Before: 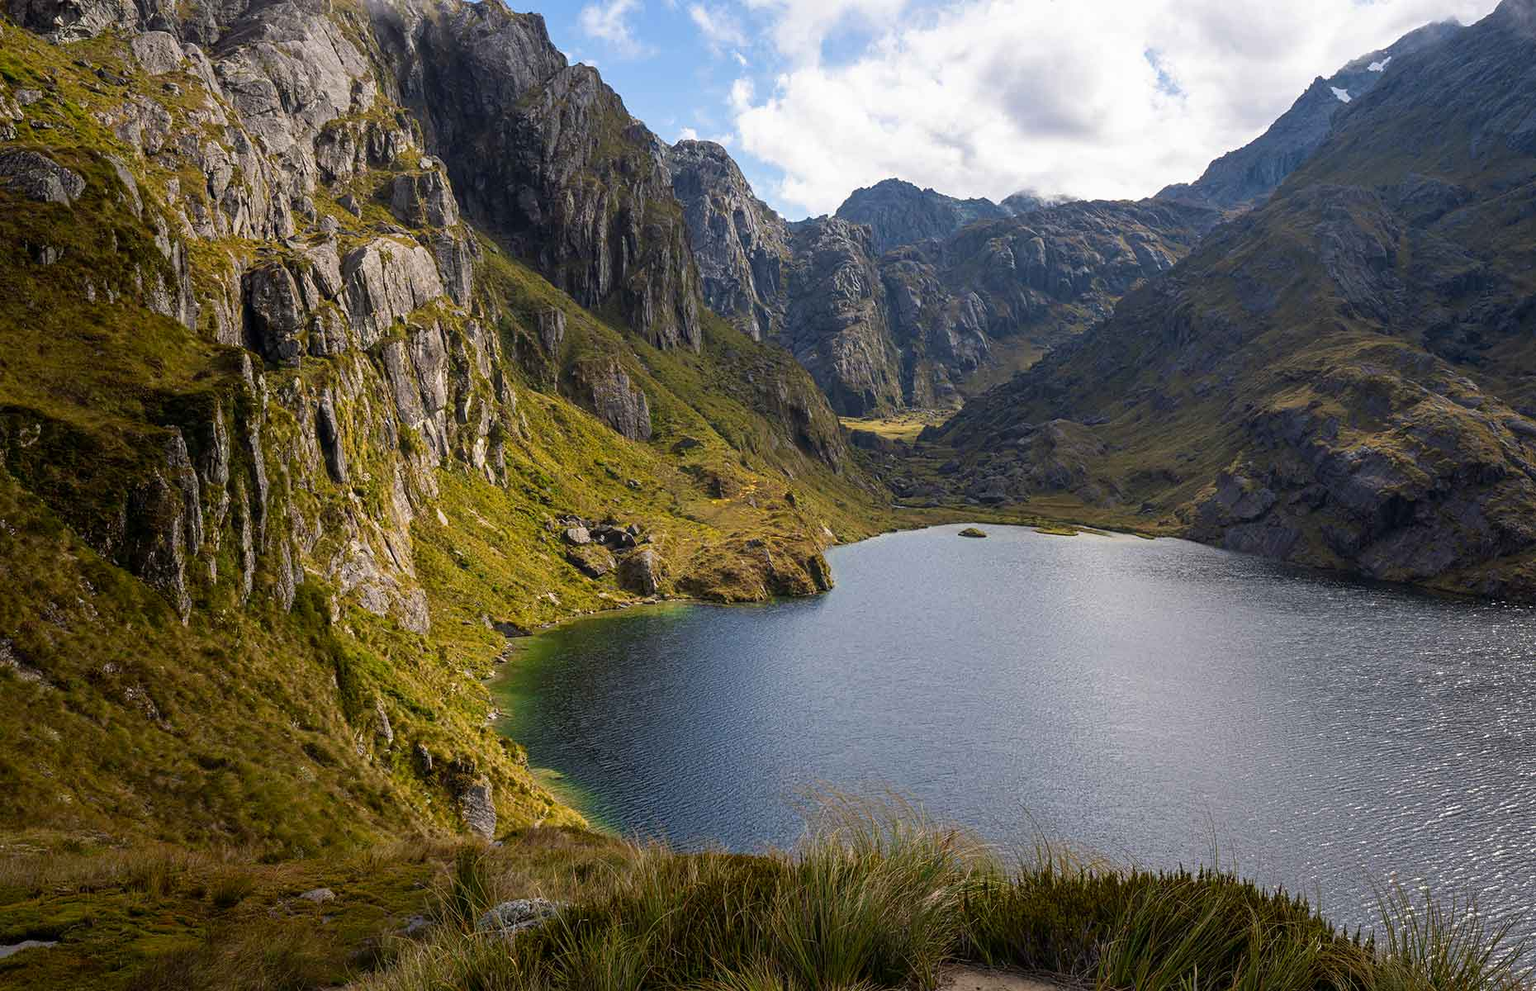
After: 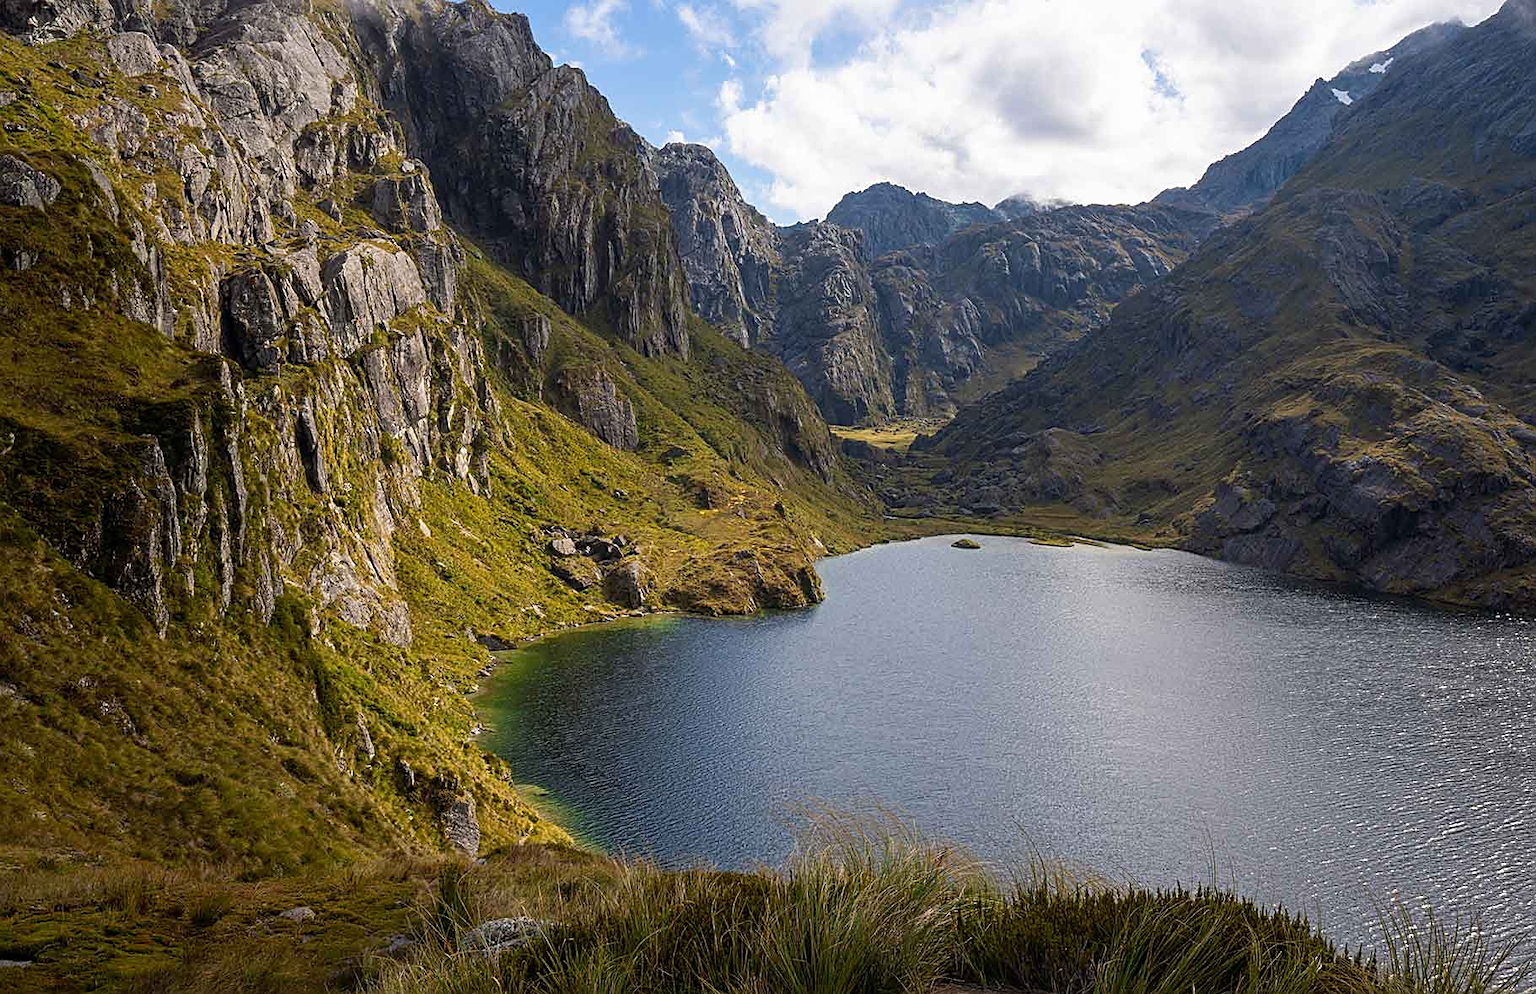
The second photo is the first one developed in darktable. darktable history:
crop: left 1.733%, right 0.273%, bottom 1.621%
sharpen: on, module defaults
